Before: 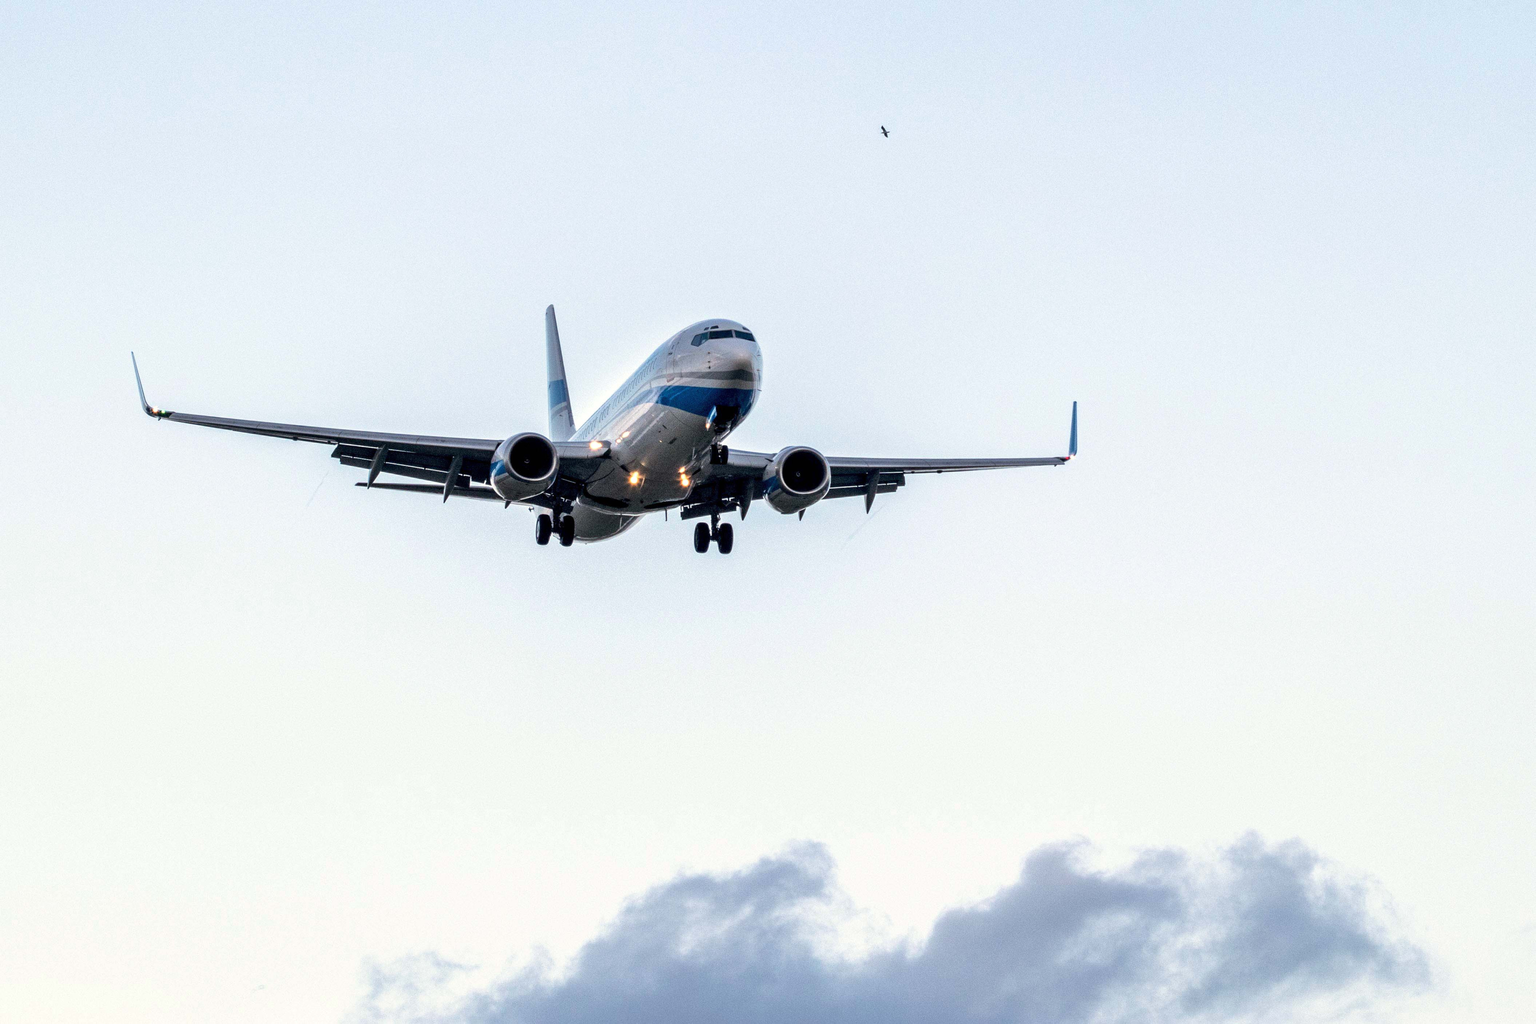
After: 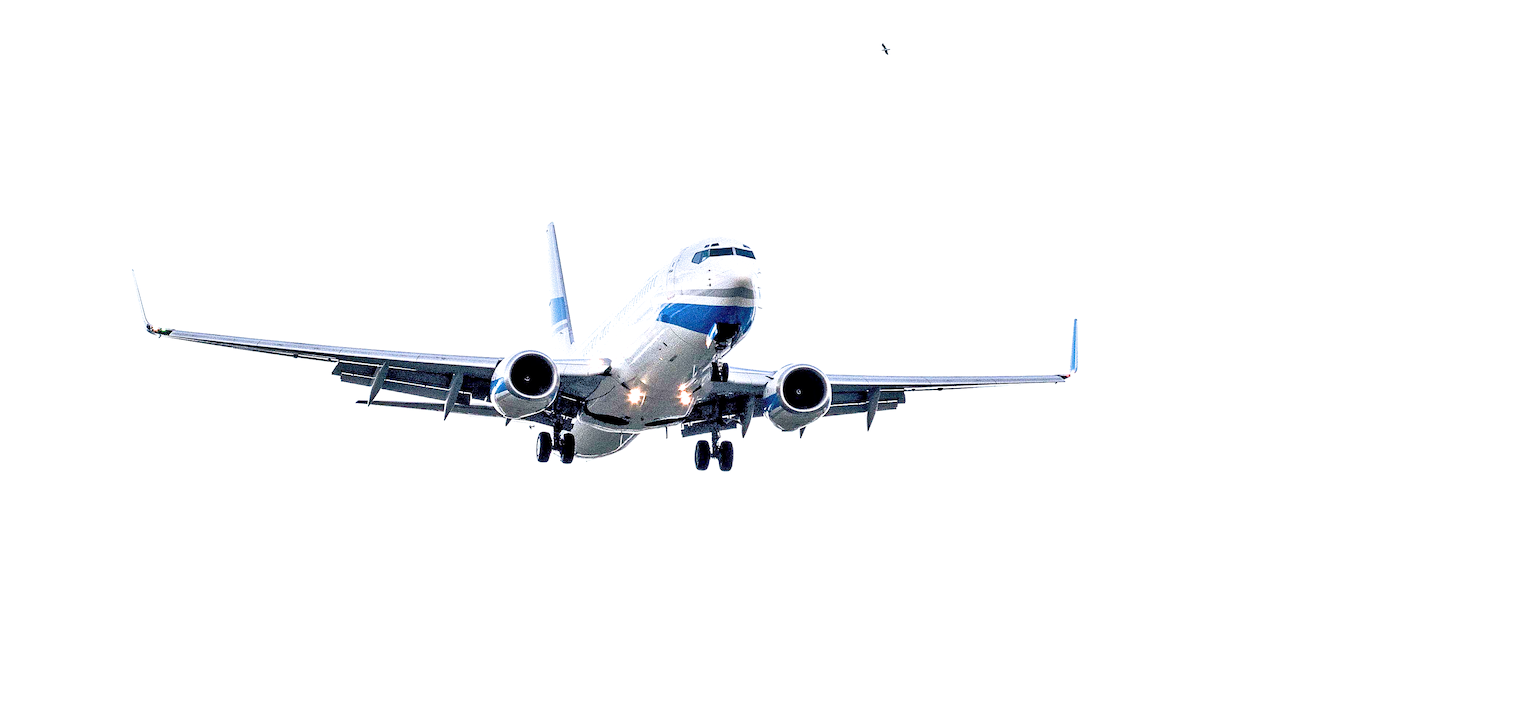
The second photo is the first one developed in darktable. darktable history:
sharpen: radius 1.411, amount 1.251, threshold 0.794
crop and rotate: top 8.107%, bottom 21.171%
tone equalizer: -7 EV 0.164 EV, -6 EV 0.612 EV, -5 EV 1.17 EV, -4 EV 1.36 EV, -3 EV 1.16 EV, -2 EV 0.6 EV, -1 EV 0.159 EV
filmic rgb: black relative exposure -6.47 EV, white relative exposure 2.42 EV, target white luminance 99.923%, hardness 5.31, latitude 0.22%, contrast 1.427, highlights saturation mix 3.12%
exposure: black level correction 0, exposure 1.171 EV, compensate exposure bias true, compensate highlight preservation false
local contrast: mode bilateral grid, contrast 20, coarseness 50, detail 119%, midtone range 0.2
color balance rgb: shadows lift › luminance -9.336%, perceptual saturation grading › global saturation 0.974%, perceptual brilliance grading › global brilliance 10.129%, perceptual brilliance grading › shadows 14.167%
